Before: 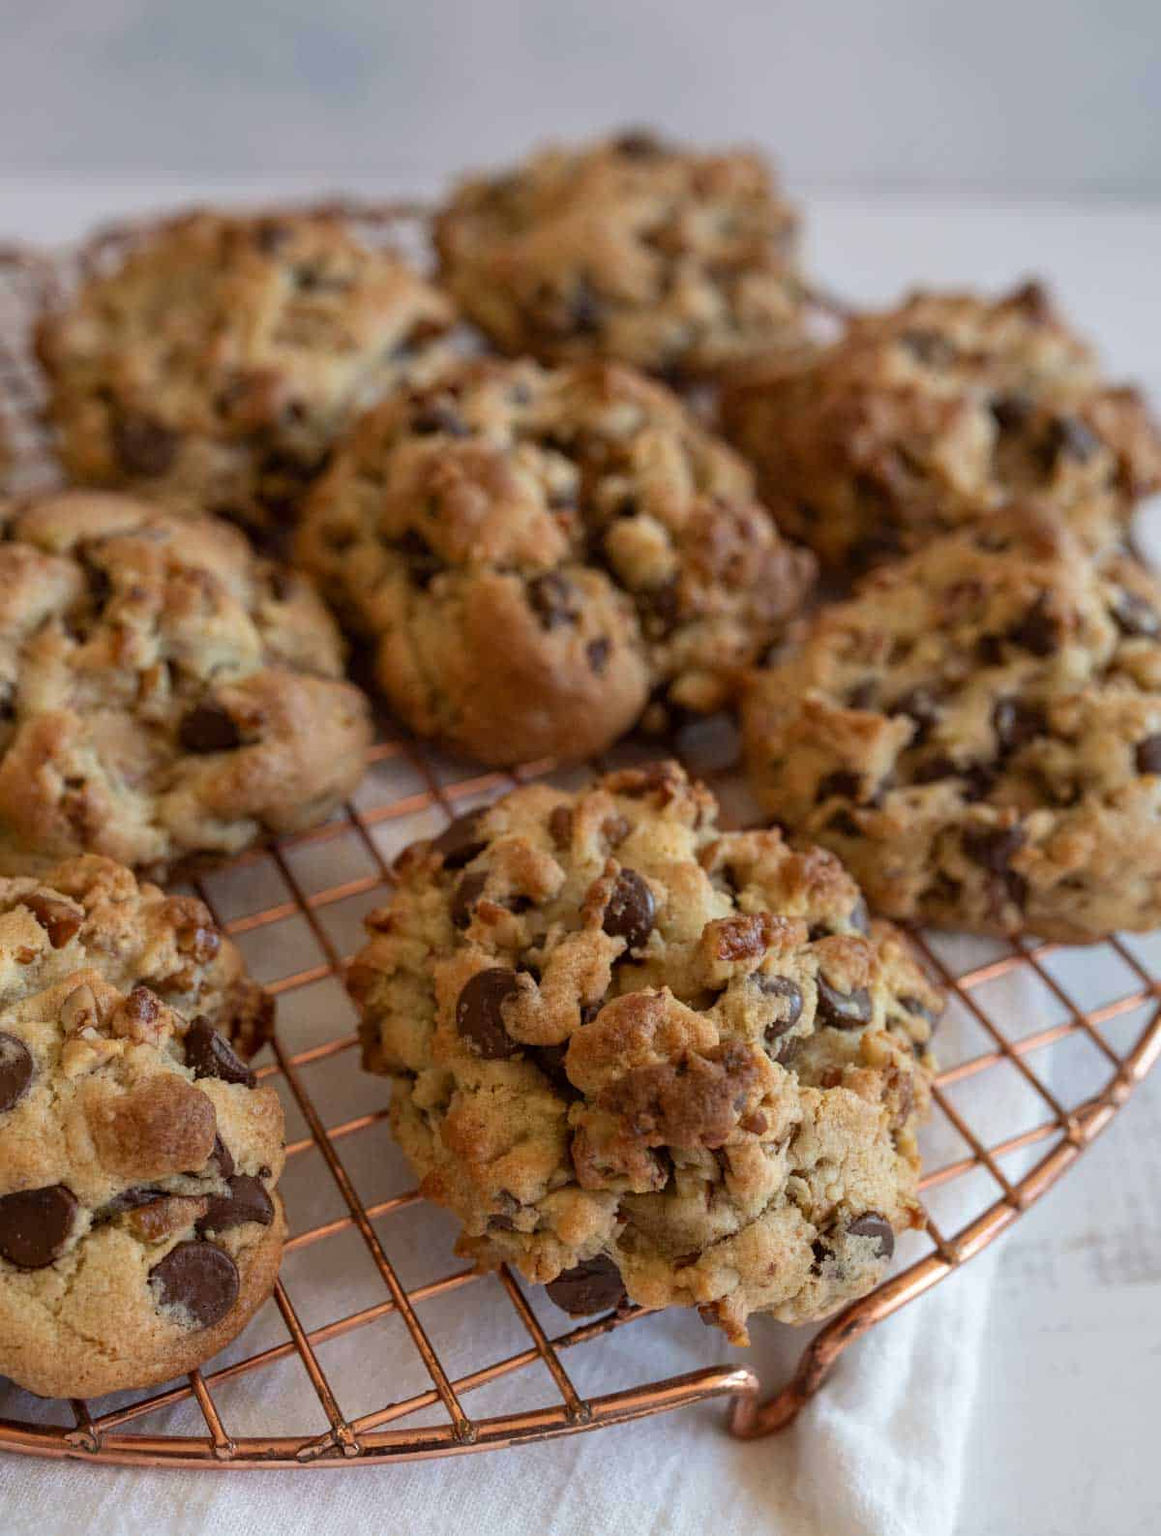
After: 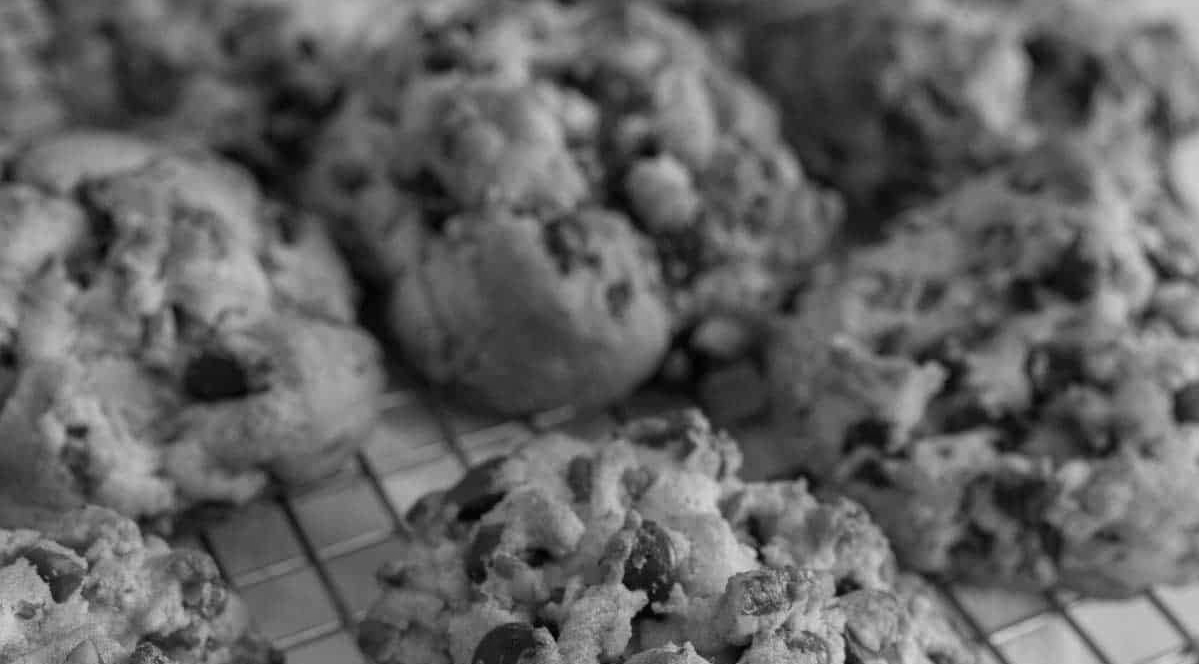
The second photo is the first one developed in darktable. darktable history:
crop and rotate: top 23.84%, bottom 34.294%
monochrome: a 32, b 64, size 2.3
